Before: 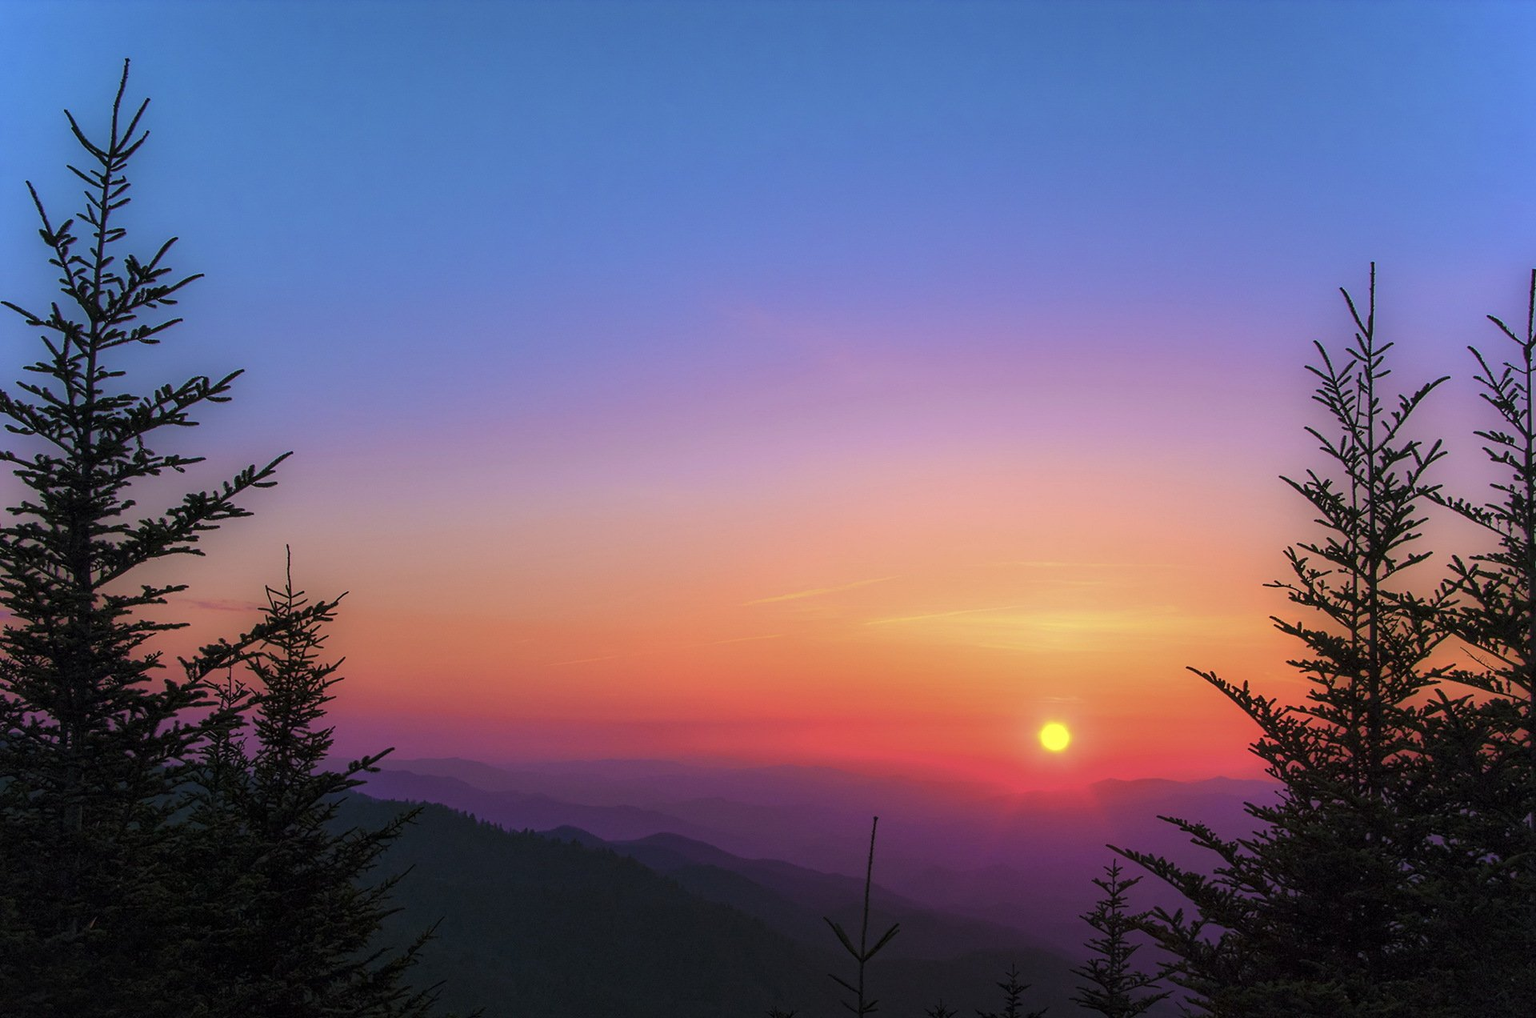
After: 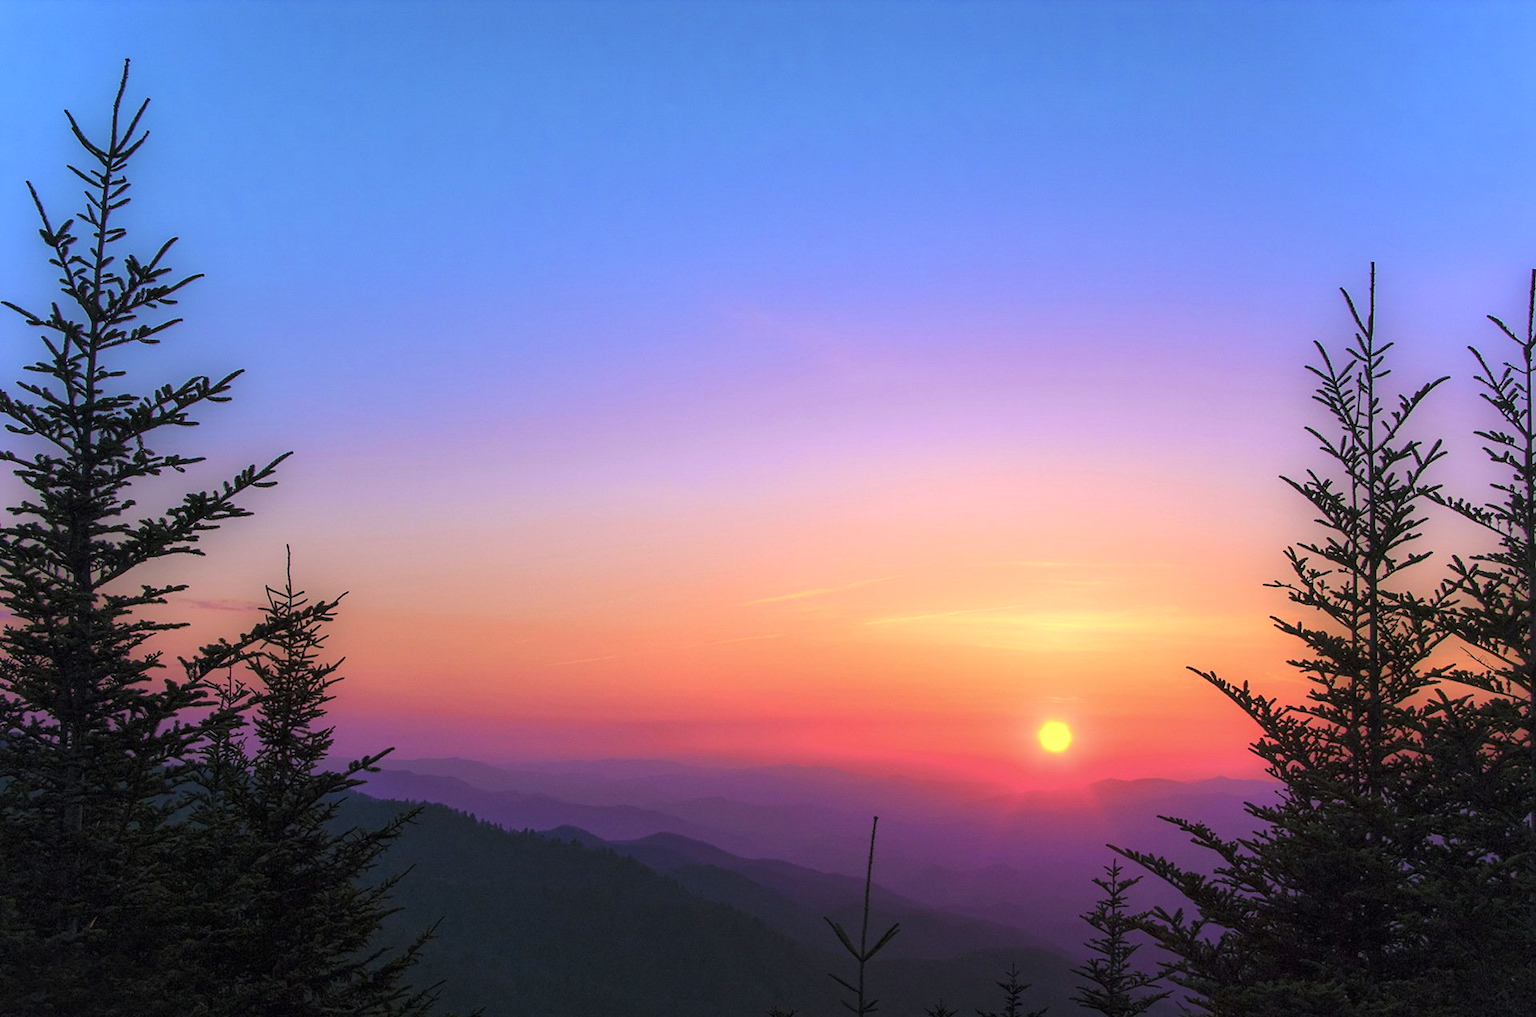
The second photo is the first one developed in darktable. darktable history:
white balance: red 0.967, blue 1.049
base curve: curves: ch0 [(0, 0) (0.989, 0.992)], preserve colors none
exposure: black level correction 0, exposure 0.5 EV, compensate exposure bias true, compensate highlight preservation false
